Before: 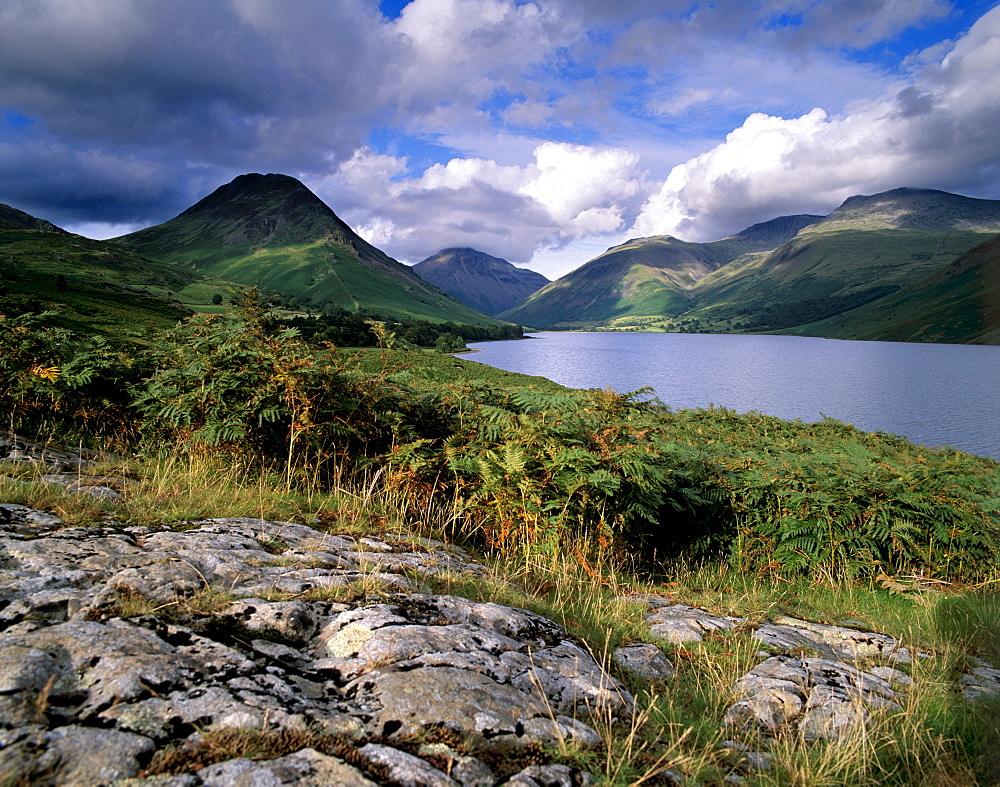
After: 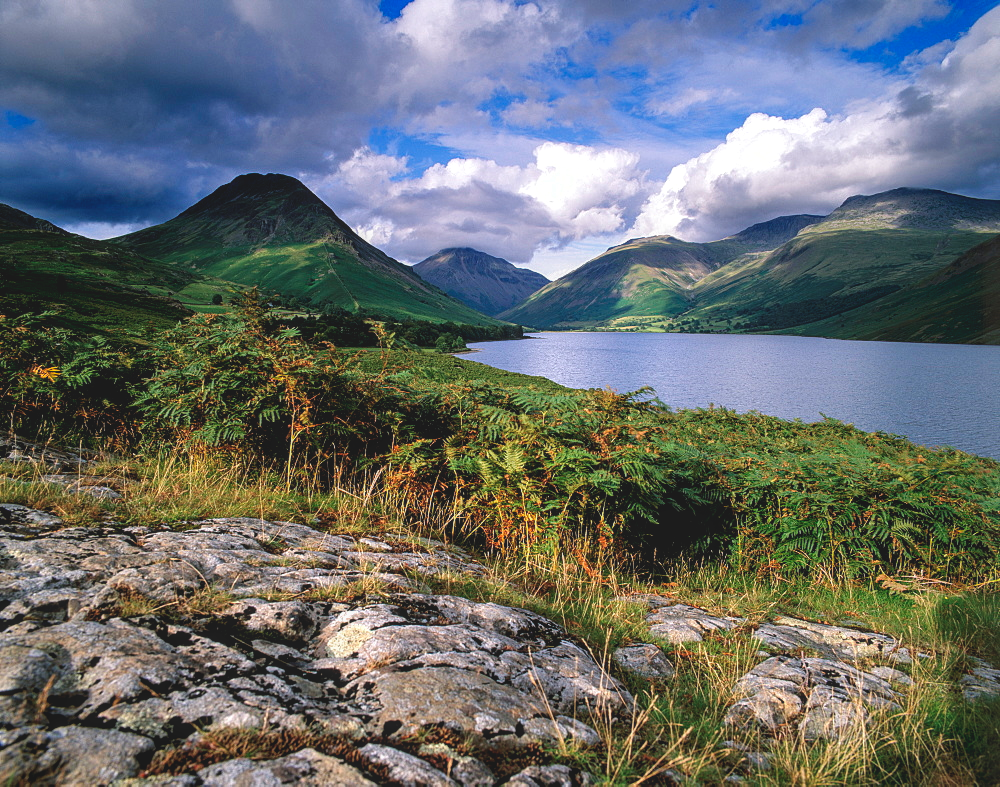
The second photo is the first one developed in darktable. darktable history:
tone equalizer: mask exposure compensation -0.486 EV
local contrast: on, module defaults
exposure: black level correction -0.015, exposure -0.126 EV, compensate highlight preservation false
